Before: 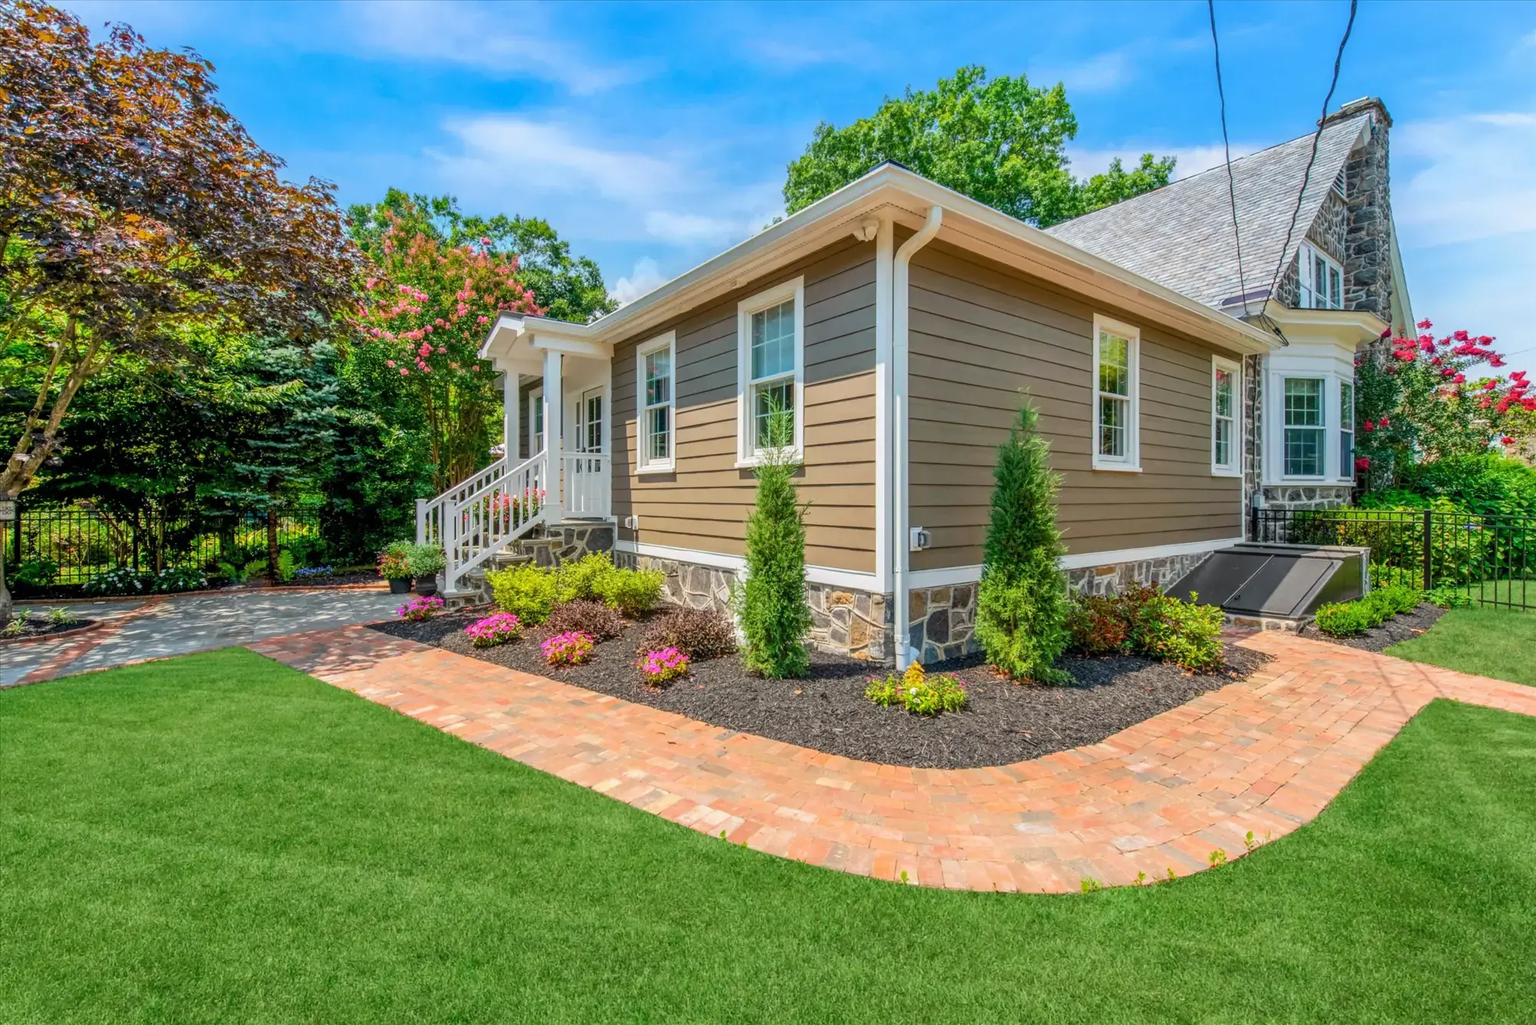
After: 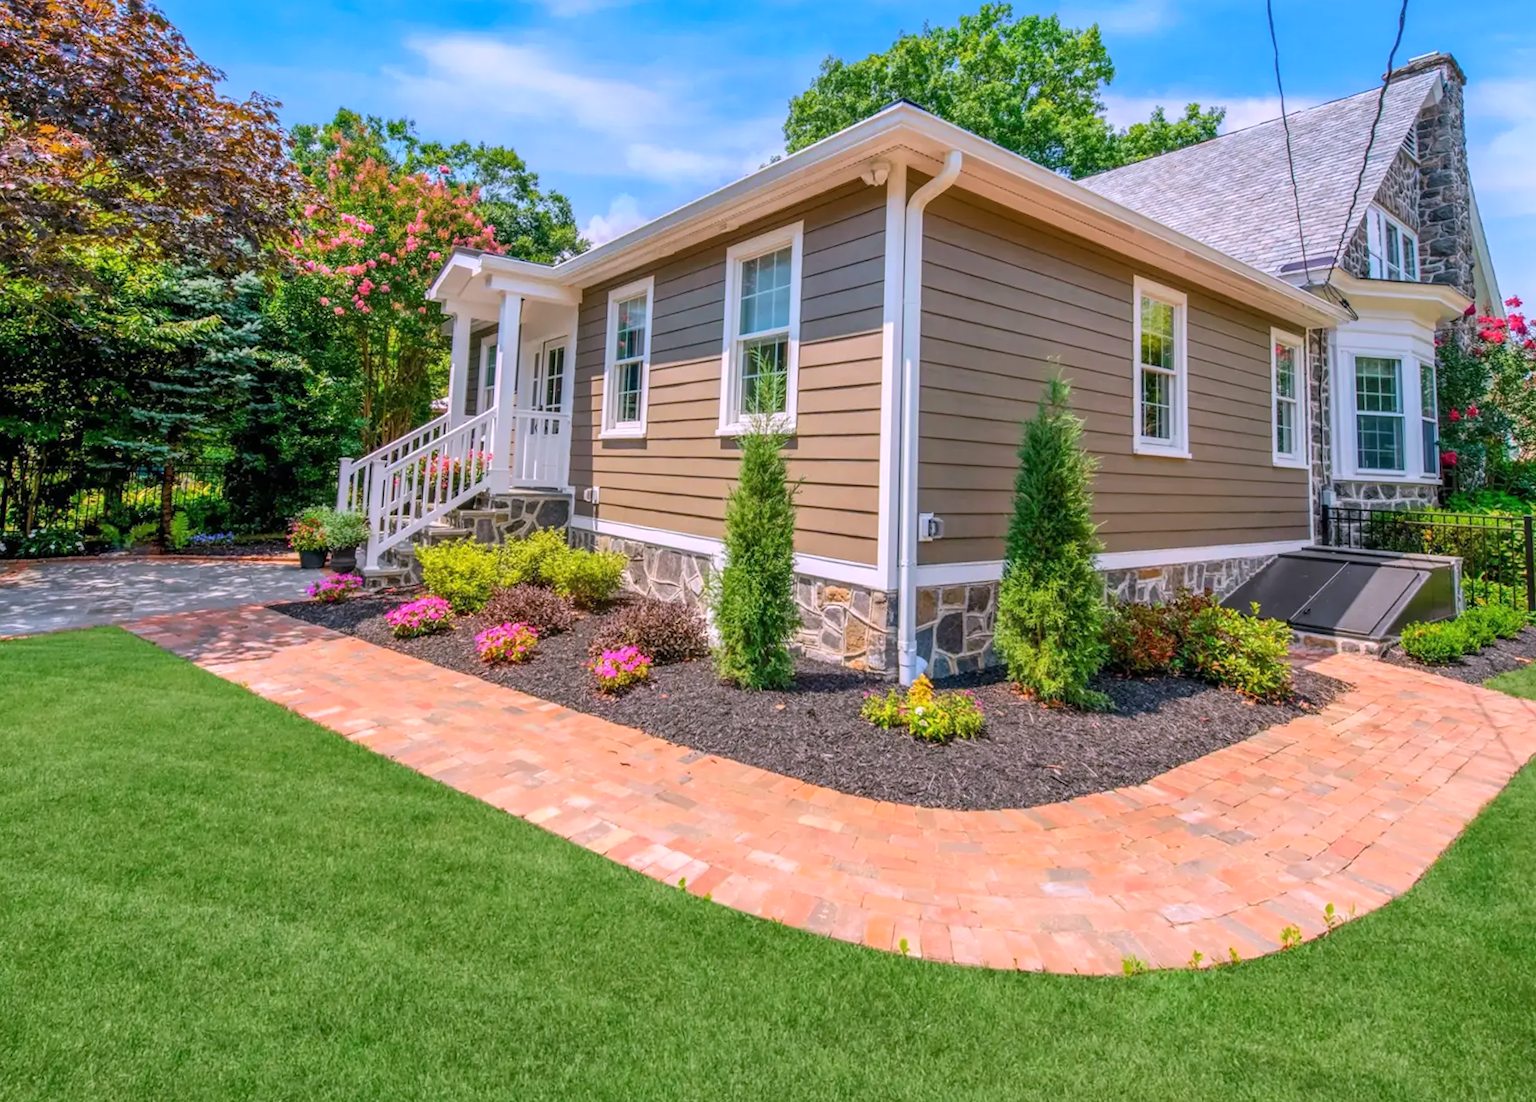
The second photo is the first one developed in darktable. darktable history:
rotate and perspective: rotation 0.215°, lens shift (vertical) -0.139, crop left 0.069, crop right 0.939, crop top 0.002, crop bottom 0.996
white balance: red 1.066, blue 1.119
crop and rotate: angle -1.96°, left 3.097%, top 4.154%, right 1.586%, bottom 0.529%
